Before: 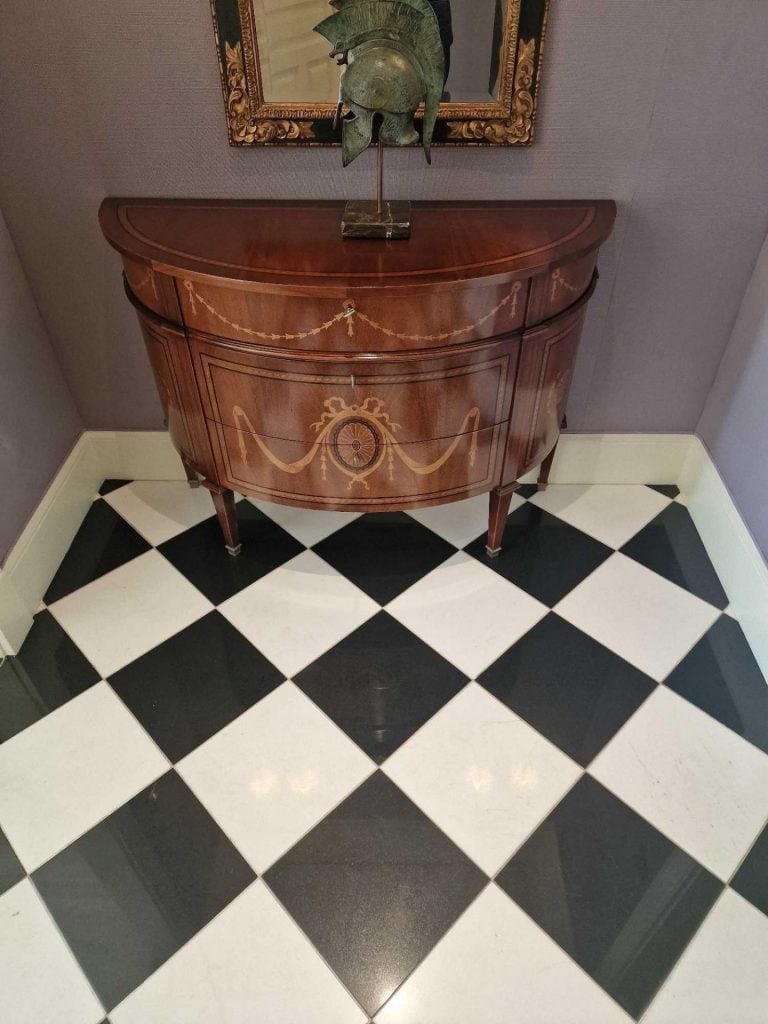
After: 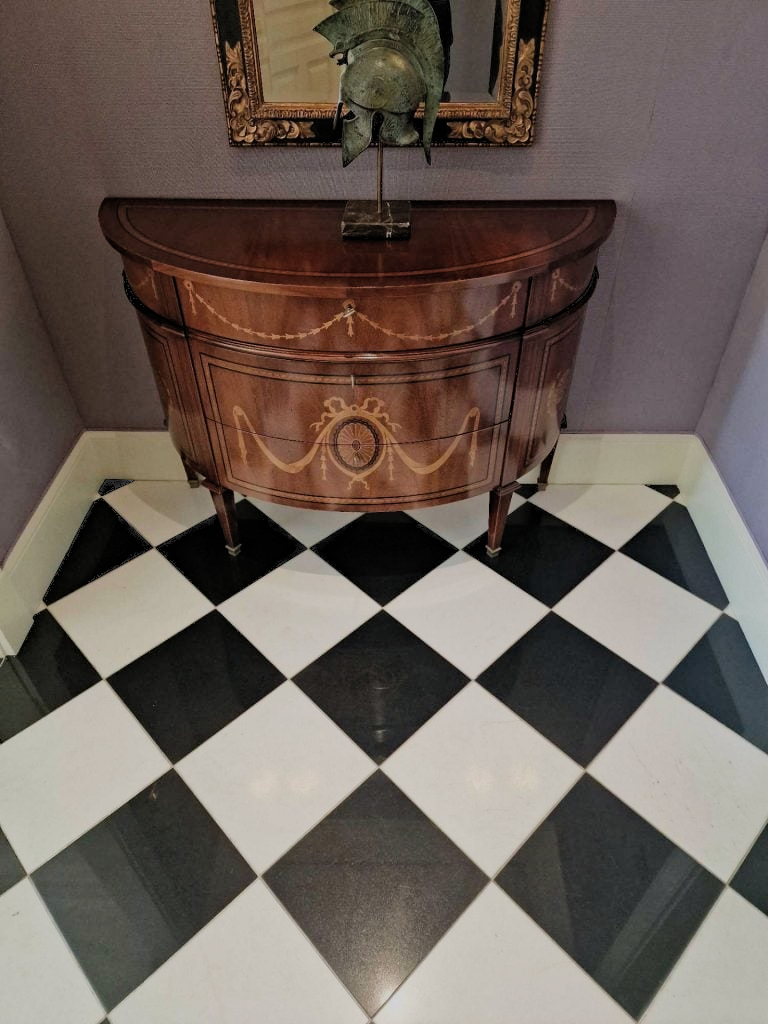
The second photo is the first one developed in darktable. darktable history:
haze removal: compatibility mode true, adaptive false
filmic rgb: black relative exposure -7.65 EV, white relative exposure 4.56 EV, threshold 6 EV, hardness 3.61, add noise in highlights 0.002, preserve chrominance luminance Y, color science v3 (2019), use custom middle-gray values true, contrast in highlights soft, enable highlight reconstruction true
